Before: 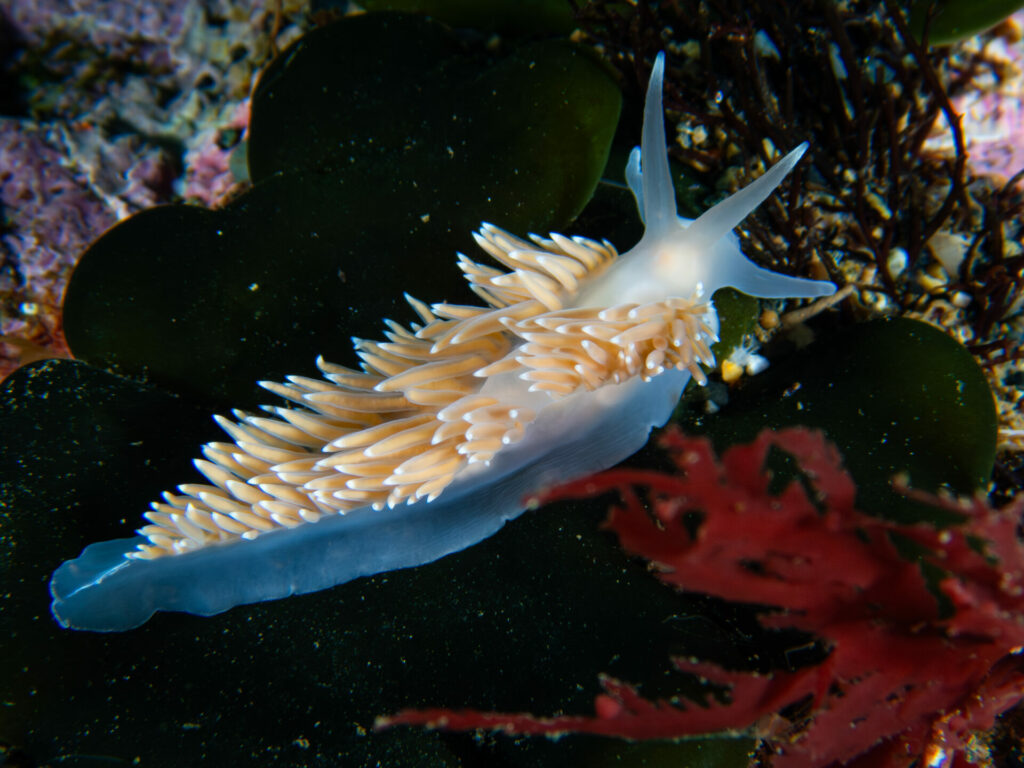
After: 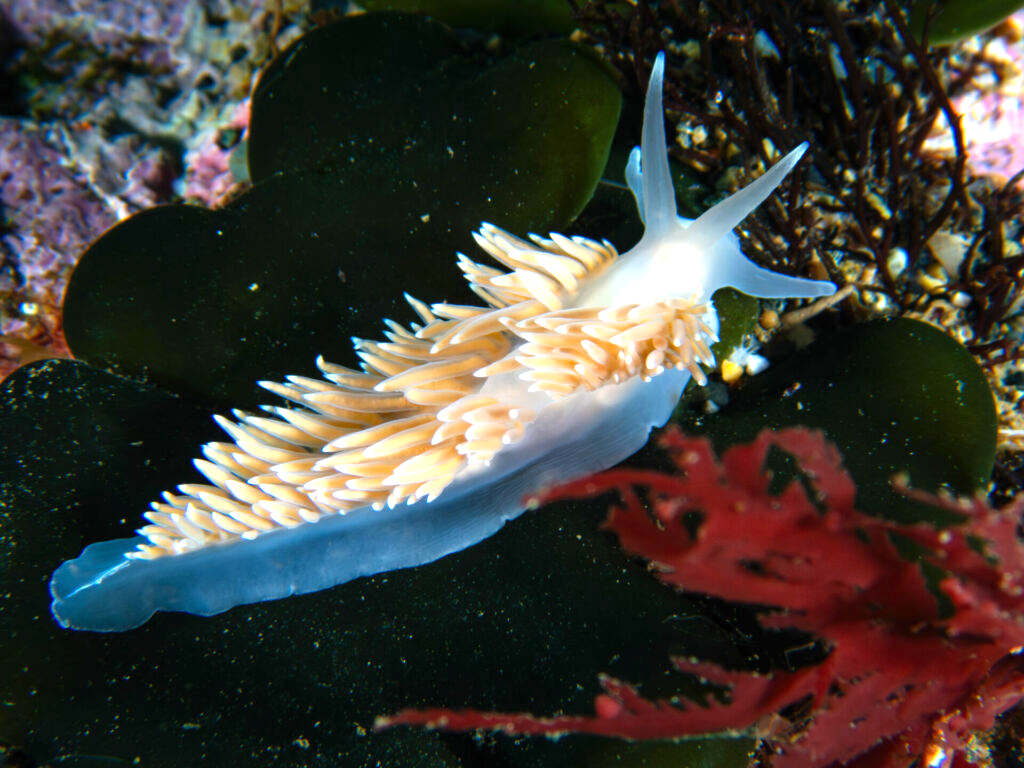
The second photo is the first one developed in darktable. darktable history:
exposure: black level correction 0, exposure 0.897 EV, compensate exposure bias true, compensate highlight preservation false
levels: mode automatic
